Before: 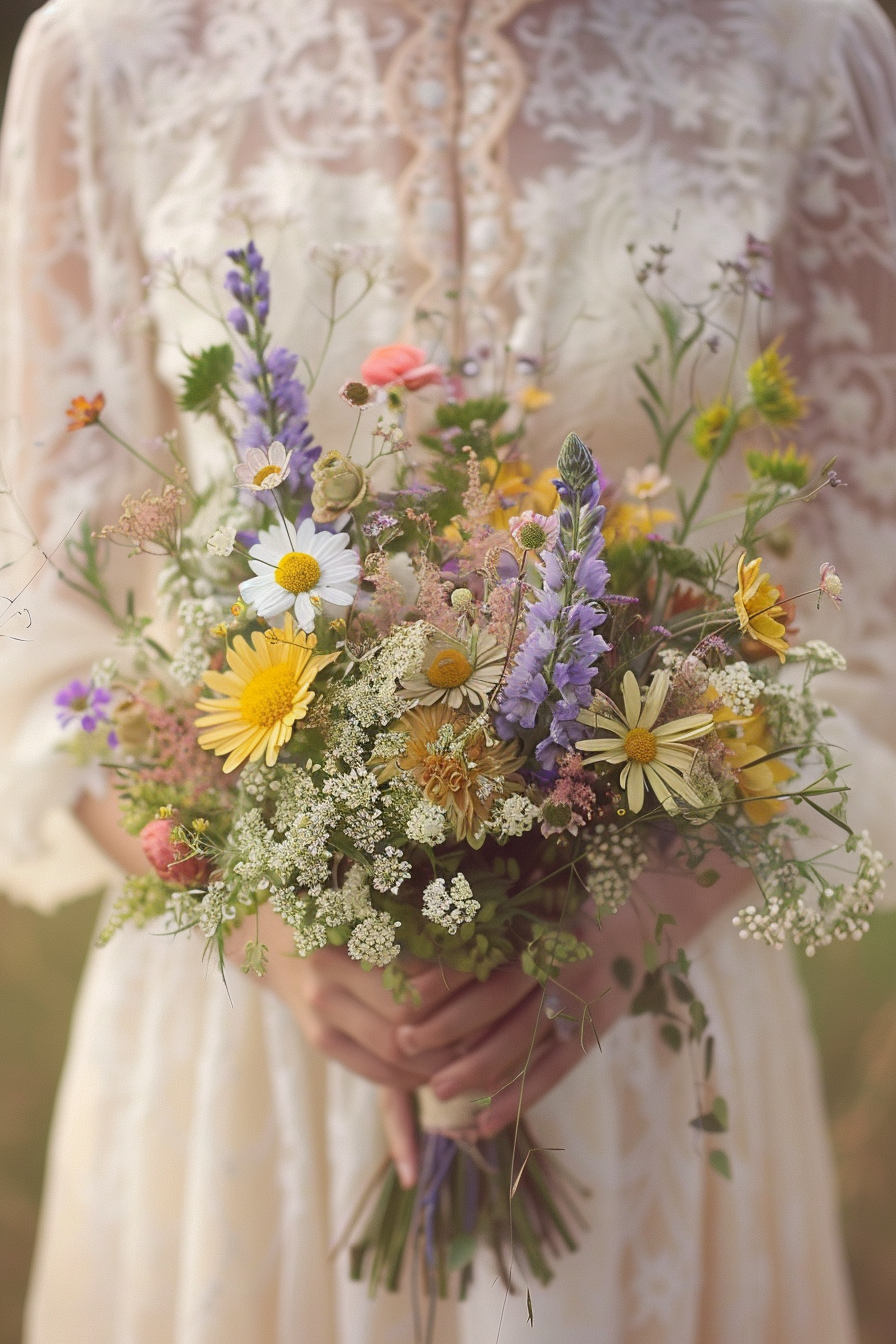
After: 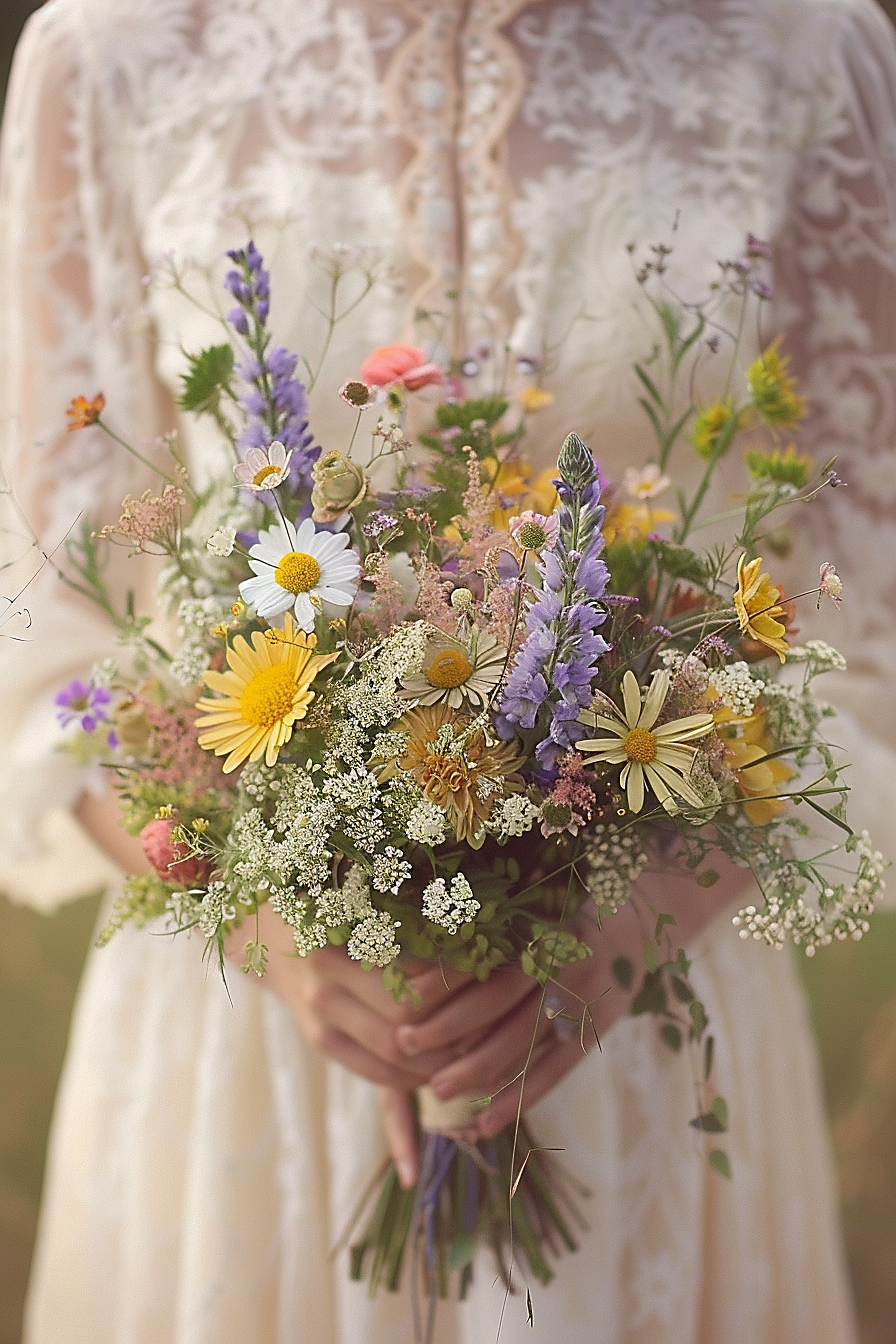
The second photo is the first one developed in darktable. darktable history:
sharpen: radius 1.419, amount 1.258, threshold 0.797
